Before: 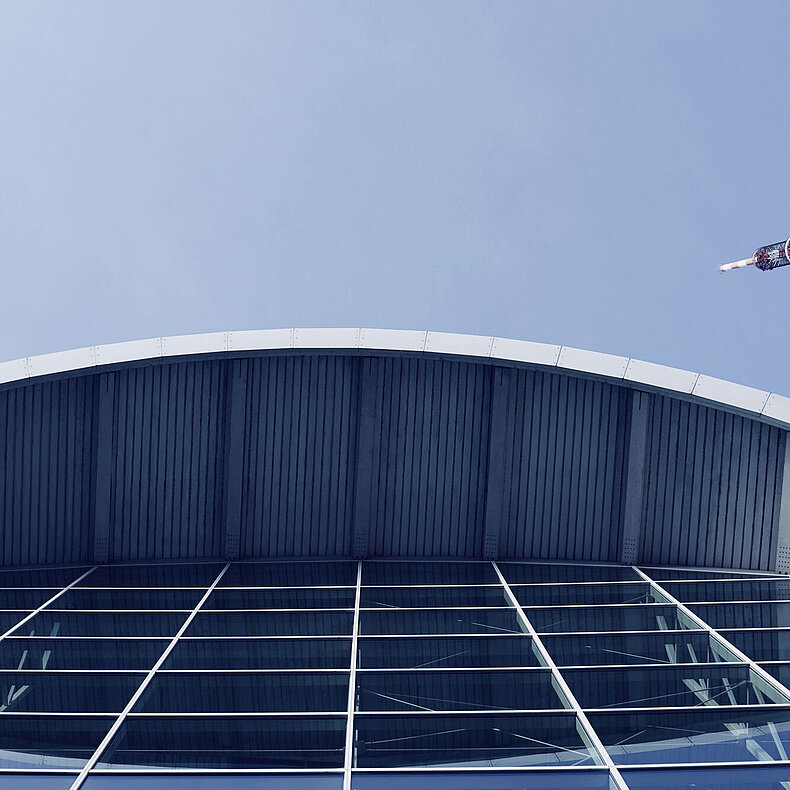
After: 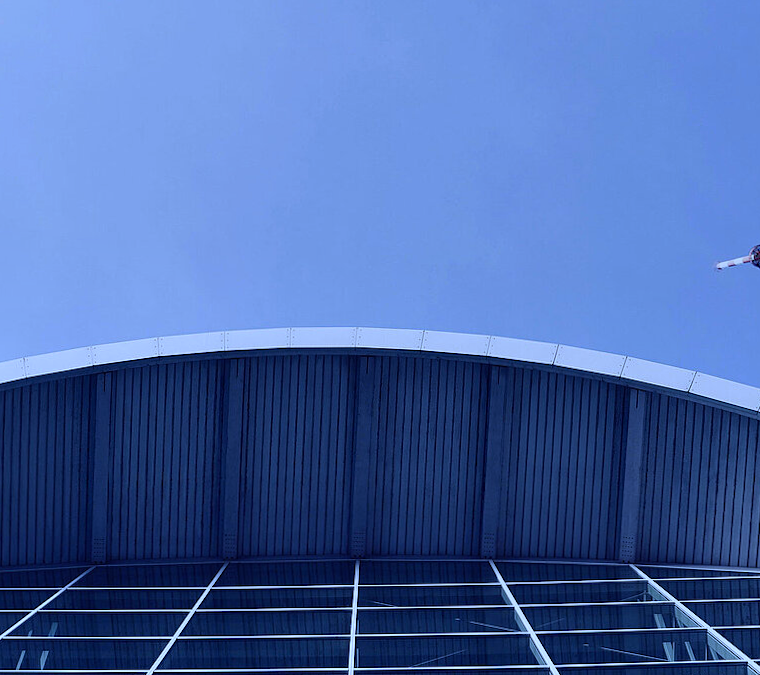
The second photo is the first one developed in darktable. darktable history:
graduated density: rotation 5.63°, offset 76.9
white balance: red 0.871, blue 1.249
crop and rotate: angle 0.2°, left 0.275%, right 3.127%, bottom 14.18%
haze removal: compatibility mode true, adaptive false
contrast brightness saturation: saturation 0.1
